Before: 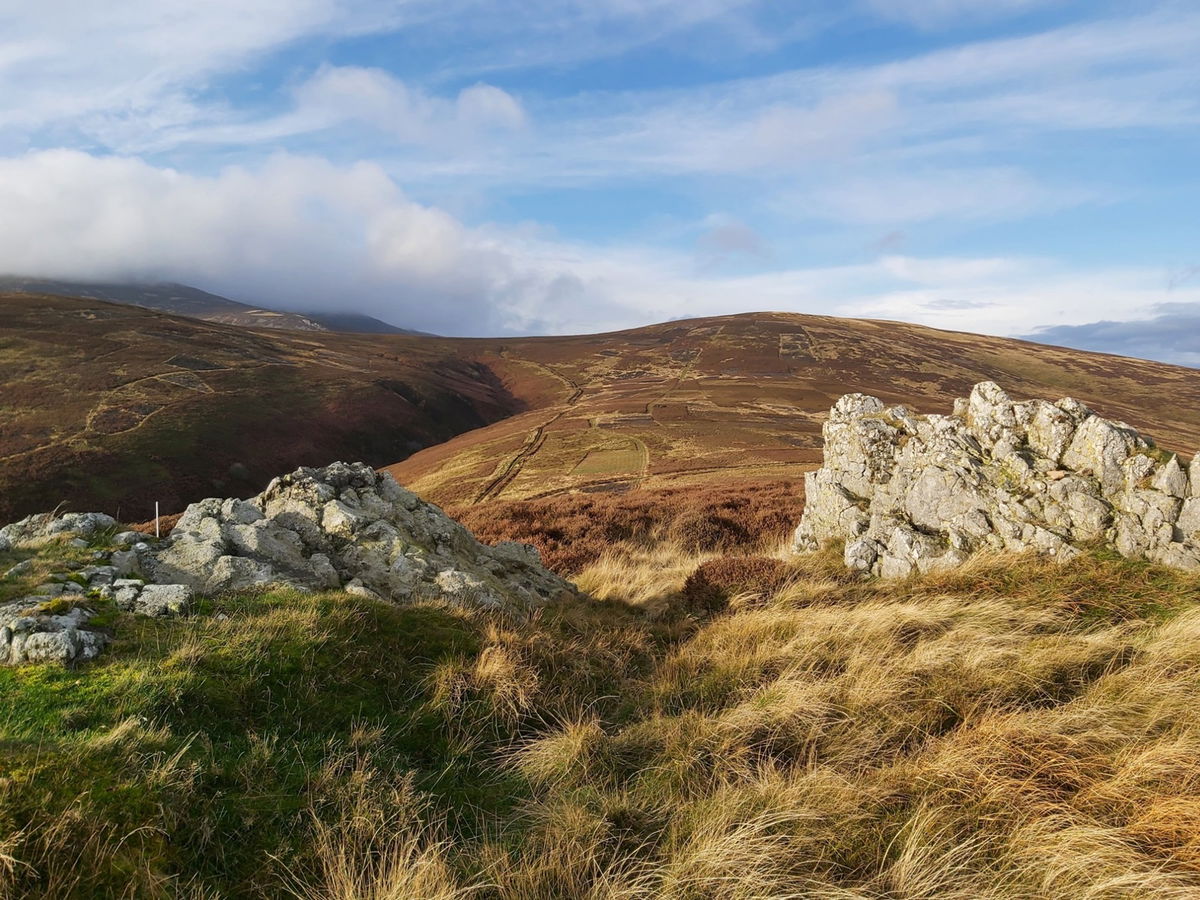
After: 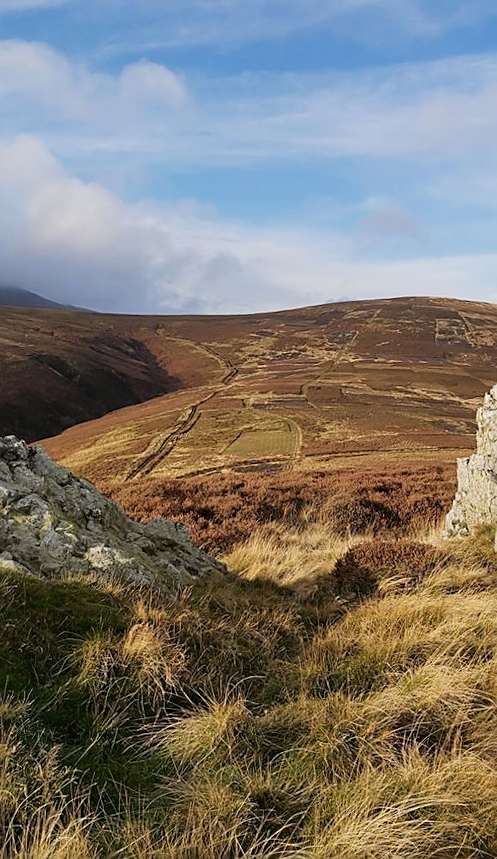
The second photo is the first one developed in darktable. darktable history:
filmic rgb: black relative exposure -11.35 EV, white relative exposure 3.22 EV, hardness 6.76, color science v6 (2022)
sharpen: on, module defaults
crop: left 28.583%, right 29.231%
rotate and perspective: rotation 1.57°, crop left 0.018, crop right 0.982, crop top 0.039, crop bottom 0.961
